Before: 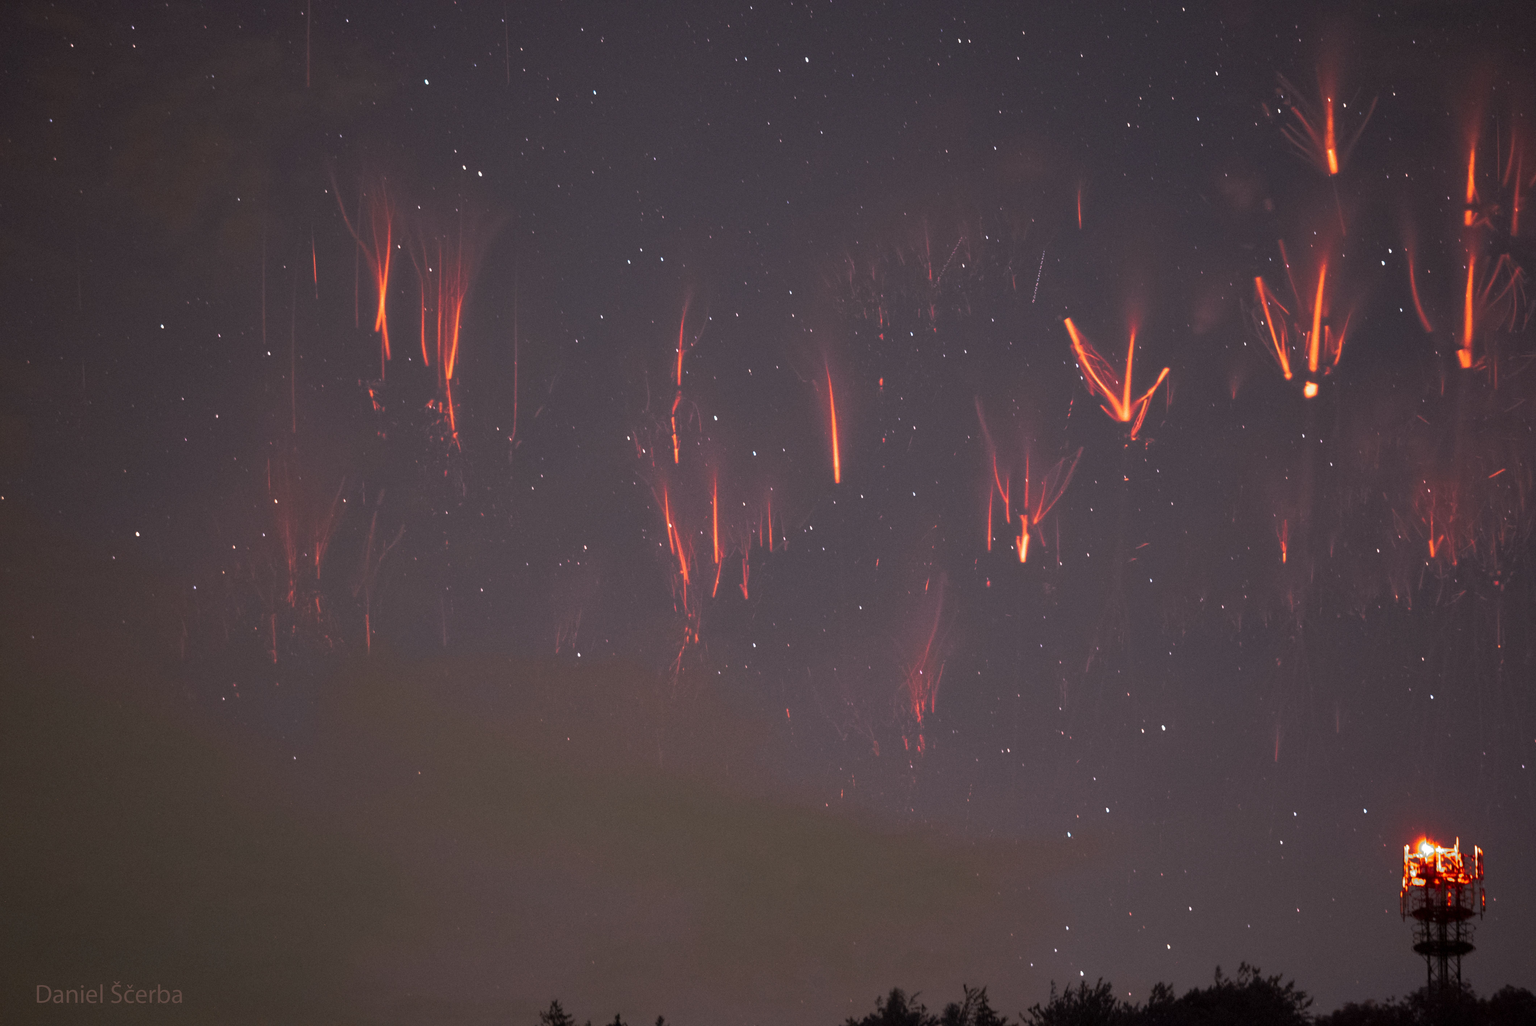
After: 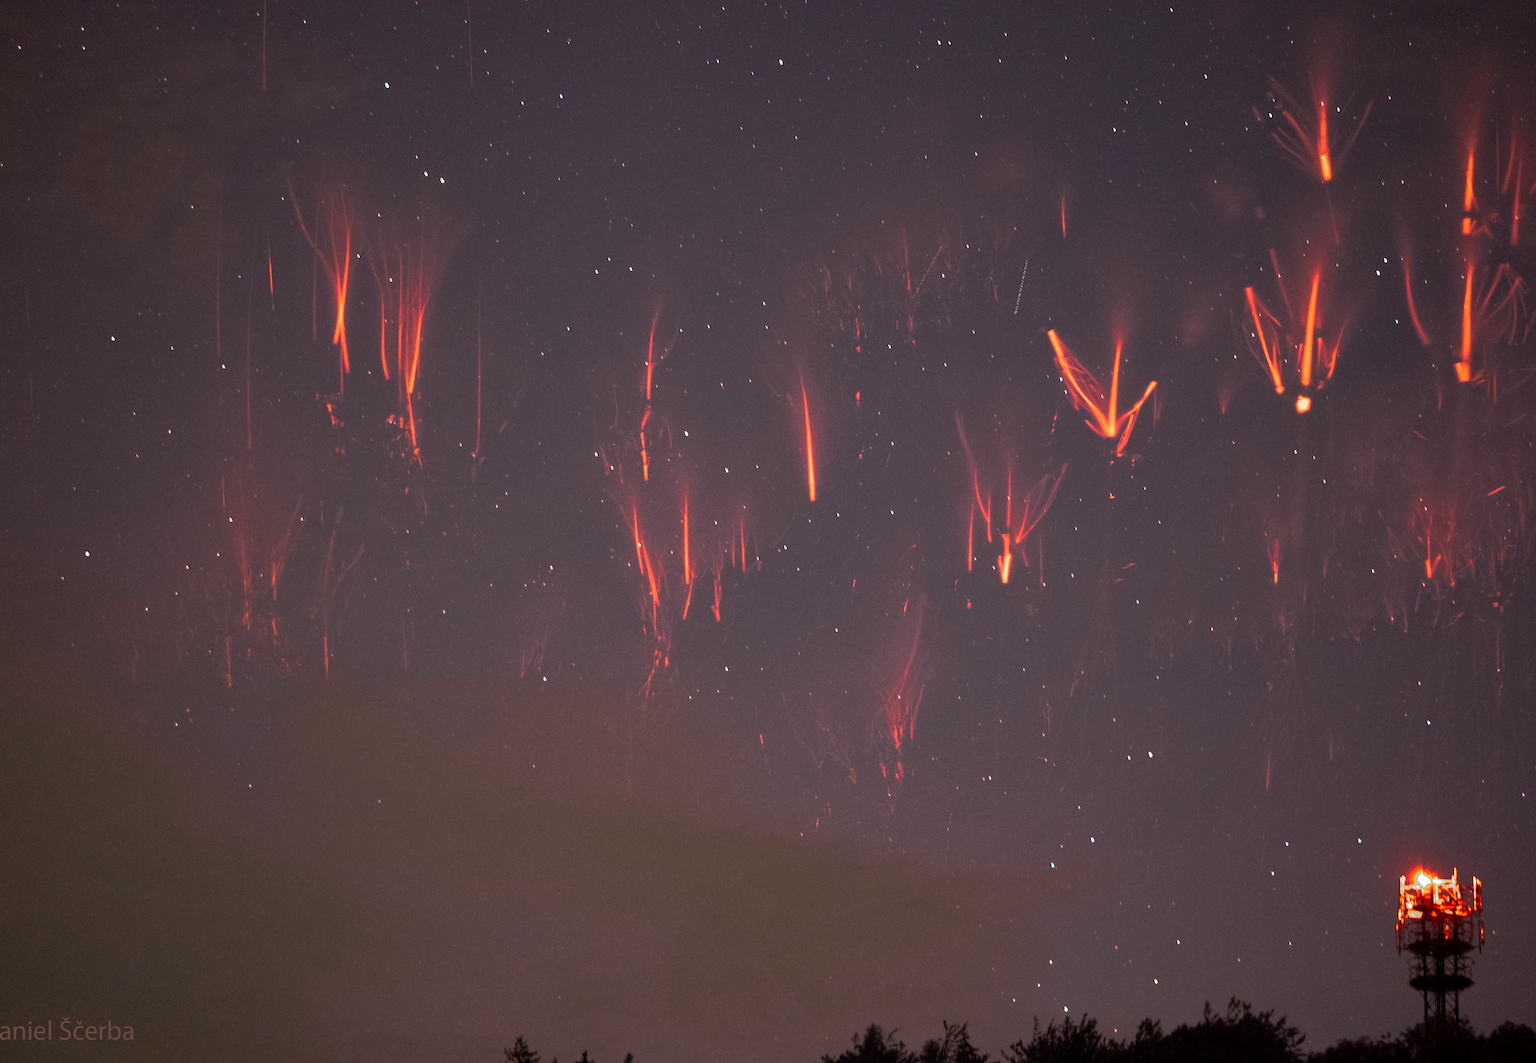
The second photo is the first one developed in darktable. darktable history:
crop and rotate: left 3.508%
